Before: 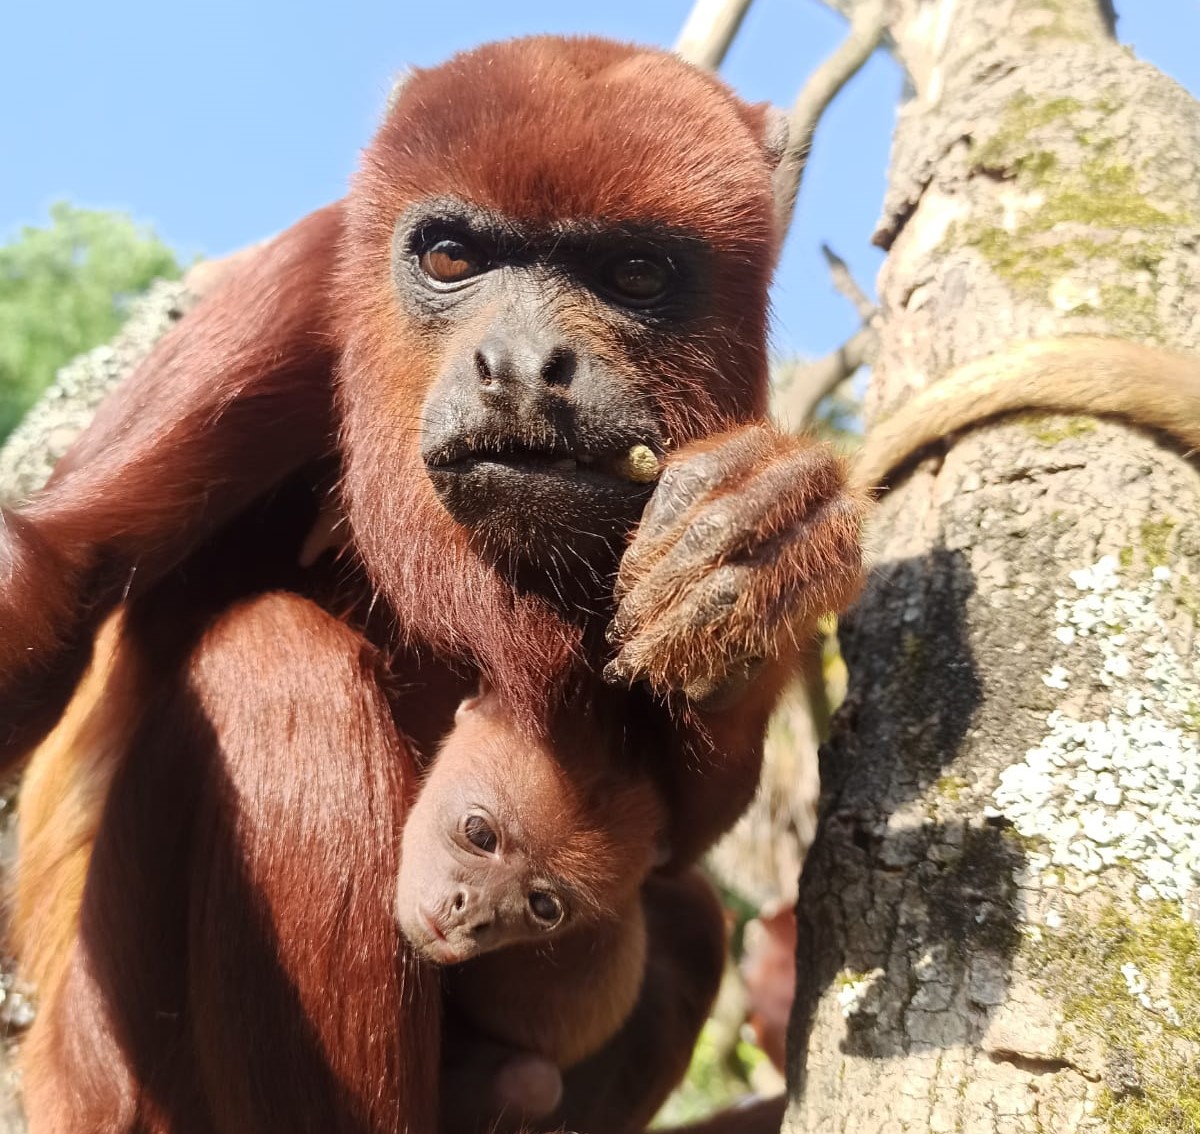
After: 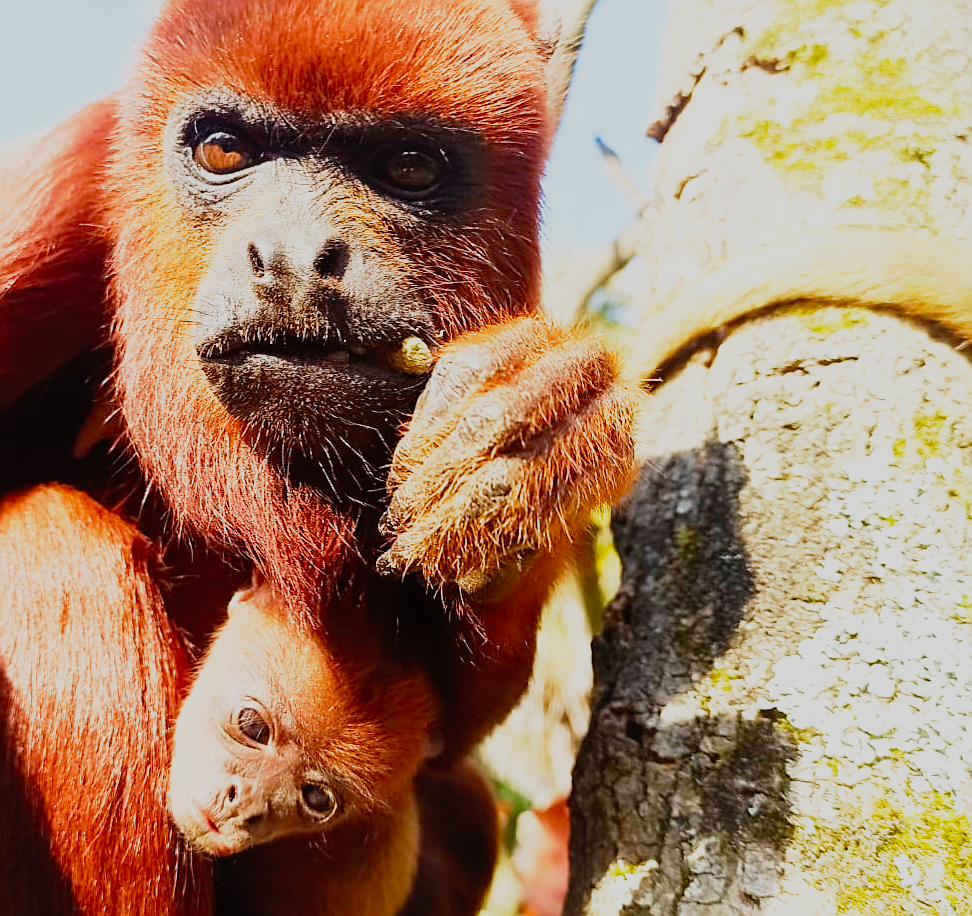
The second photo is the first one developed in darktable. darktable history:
base curve: curves: ch0 [(0, 0) (0.012, 0.01) (0.073, 0.168) (0.31, 0.711) (0.645, 0.957) (1, 1)], preserve colors none
crop: left 18.934%, top 9.606%, bottom 9.614%
sharpen: on, module defaults
color zones: curves: ch0 [(0, 0.444) (0.143, 0.442) (0.286, 0.441) (0.429, 0.441) (0.571, 0.441) (0.714, 0.441) (0.857, 0.442) (1, 0.444)], process mode strong
color balance rgb: linear chroma grading › shadows 9.971%, linear chroma grading › highlights 9.489%, linear chroma grading › global chroma 15.093%, linear chroma grading › mid-tones 14.753%, perceptual saturation grading › global saturation -0.154%
